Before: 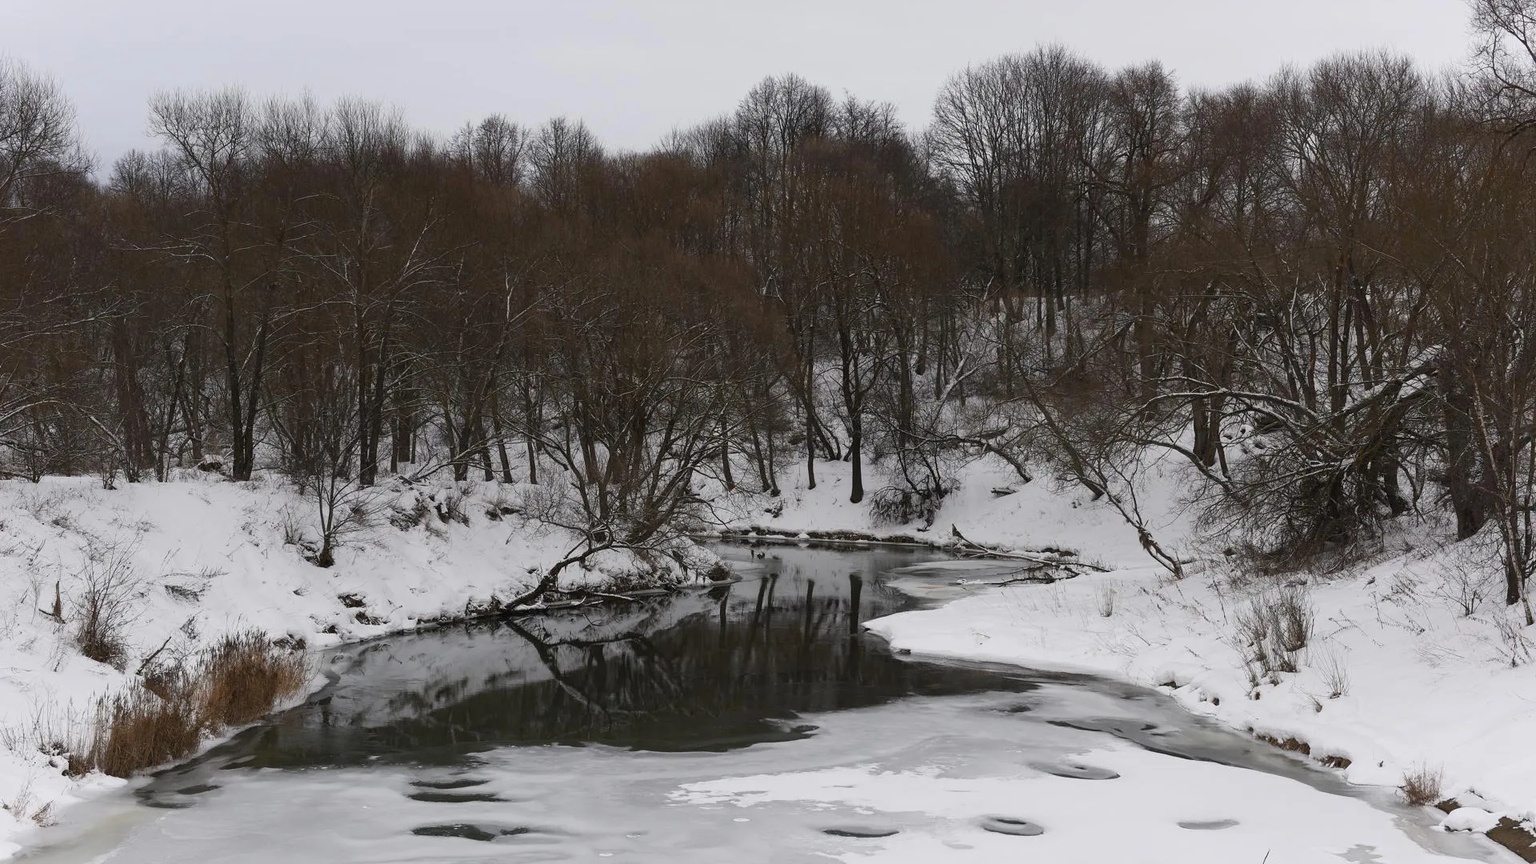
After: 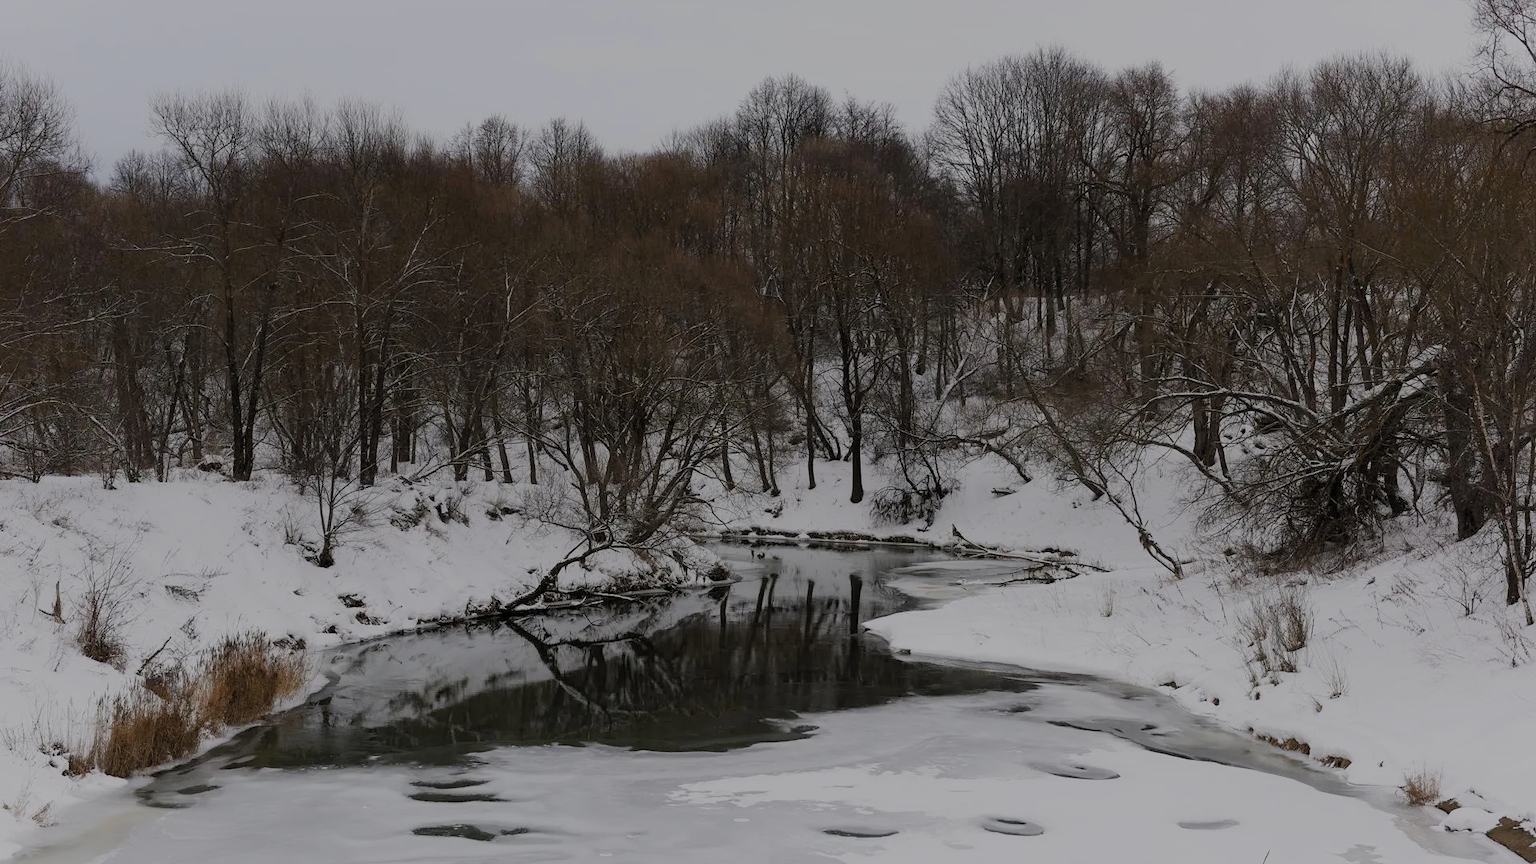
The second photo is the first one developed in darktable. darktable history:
filmic rgb: middle gray luminance 29.73%, black relative exposure -9.03 EV, white relative exposure 7 EV, threshold 5.96 EV, target black luminance 0%, hardness 2.94, latitude 1.34%, contrast 0.963, highlights saturation mix 5.43%, shadows ↔ highlights balance 11.57%, preserve chrominance RGB euclidean norm (legacy), color science v4 (2020), enable highlight reconstruction true
